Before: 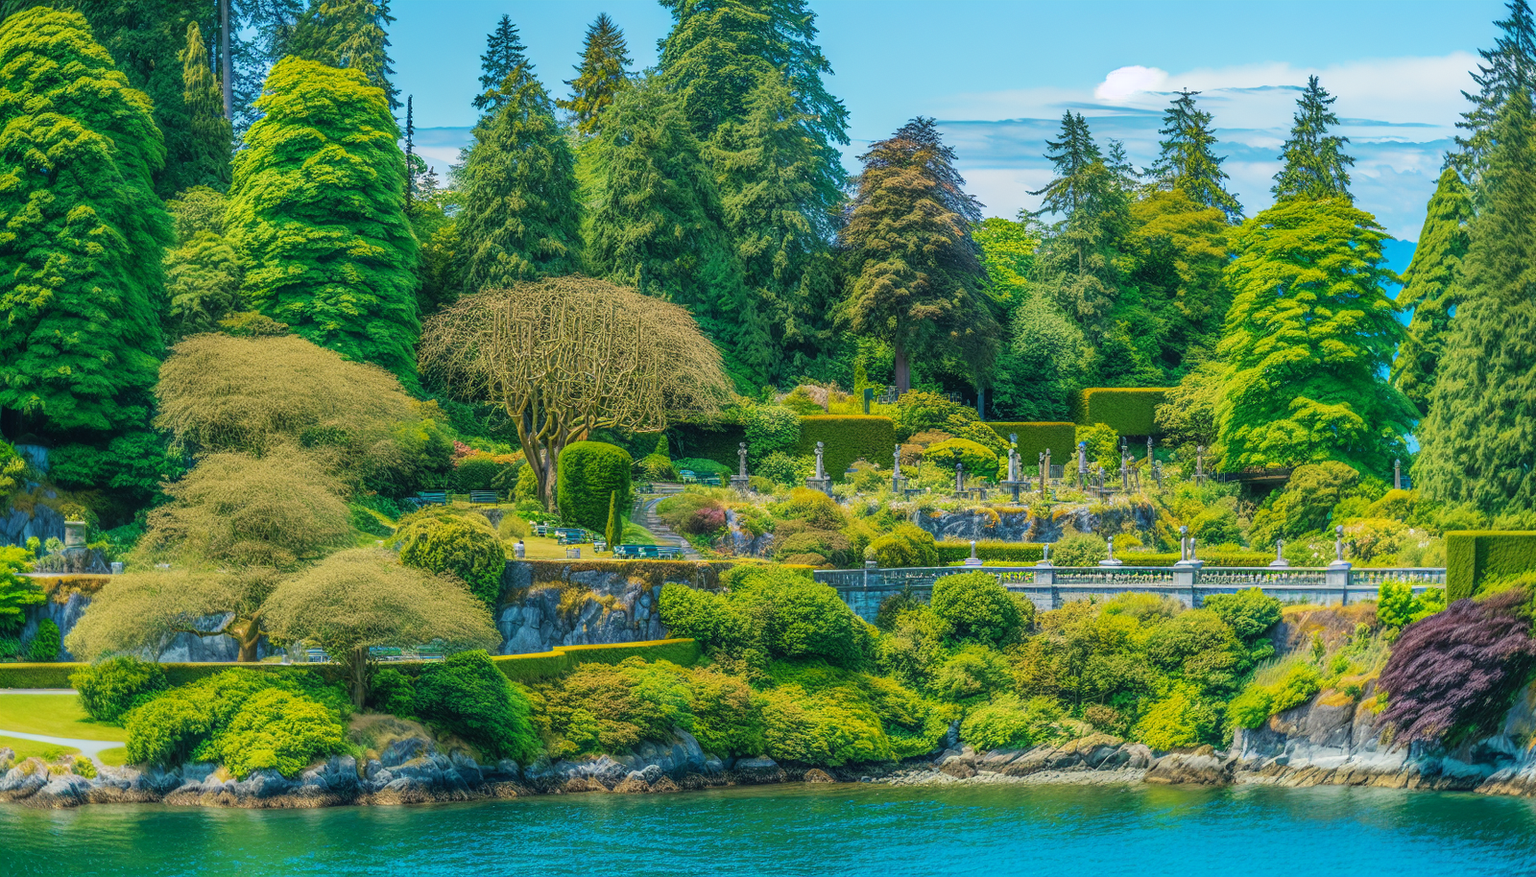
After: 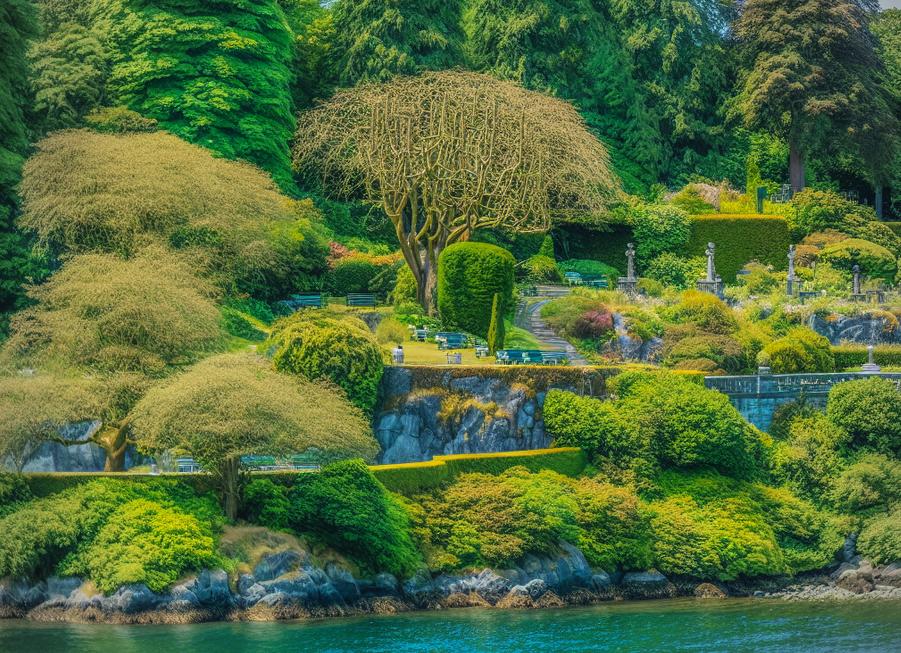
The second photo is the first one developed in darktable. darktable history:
crop: left 8.966%, top 23.852%, right 34.699%, bottom 4.703%
vignetting: unbound false
